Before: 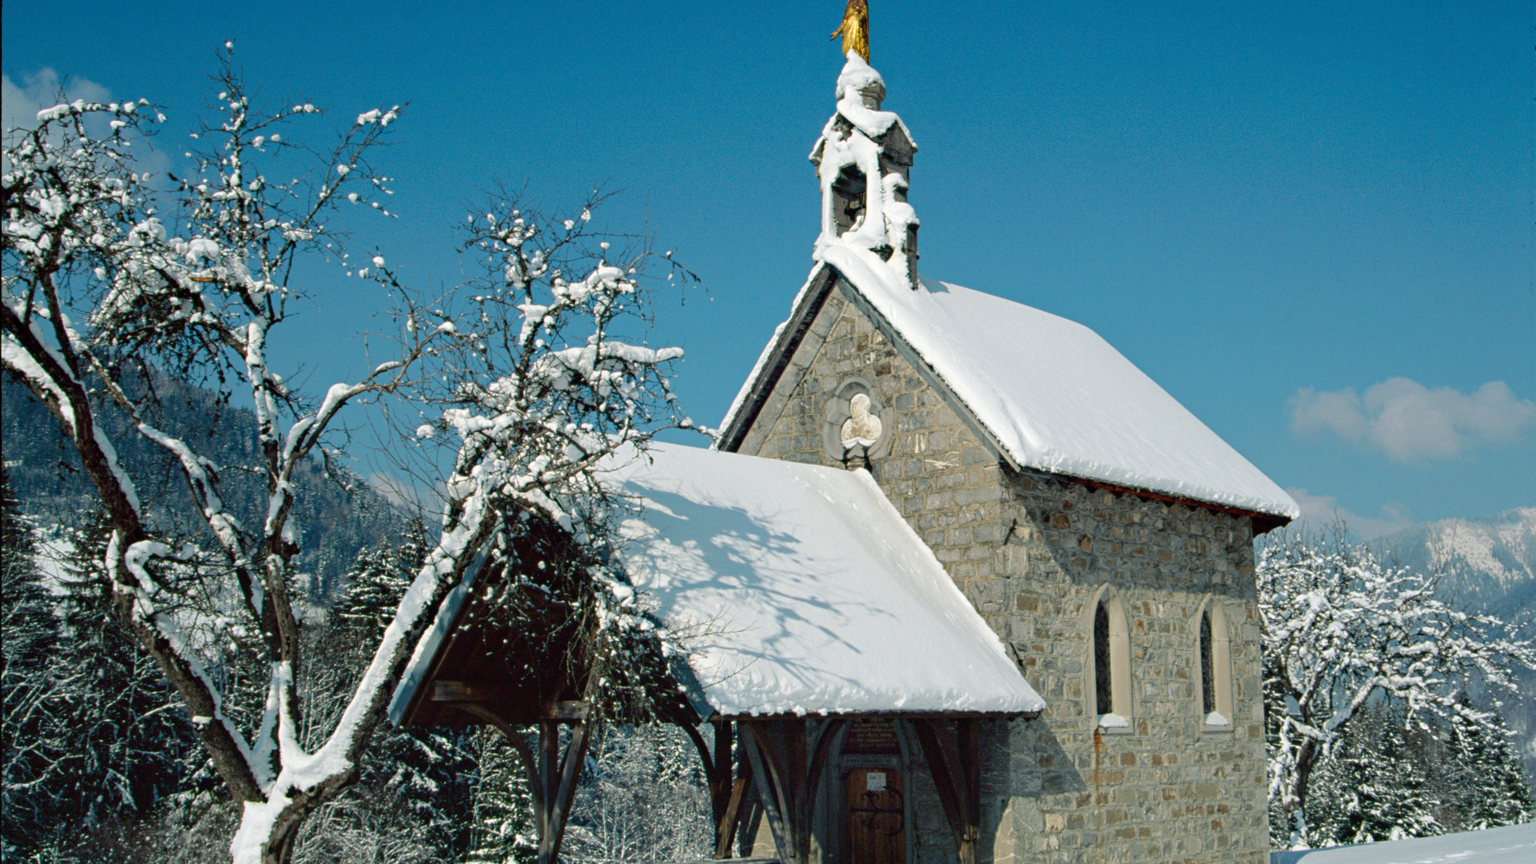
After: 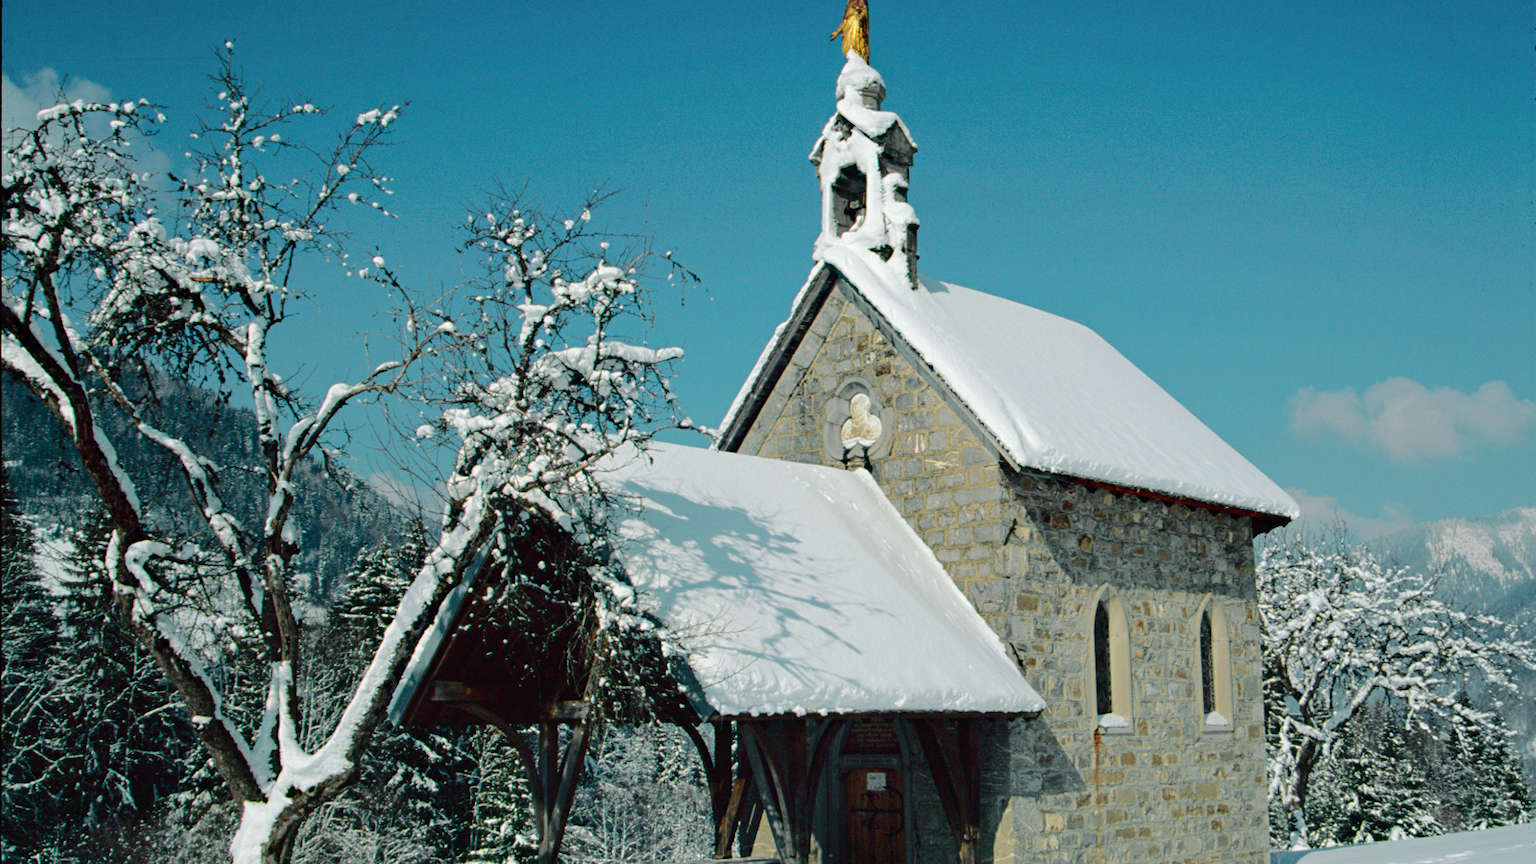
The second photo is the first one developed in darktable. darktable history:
tone curve: curves: ch0 [(0, 0.003) (0.211, 0.174) (0.482, 0.519) (0.843, 0.821) (0.992, 0.971)]; ch1 [(0, 0) (0.276, 0.206) (0.393, 0.364) (0.482, 0.477) (0.506, 0.5) (0.523, 0.523) (0.572, 0.592) (0.695, 0.767) (1, 1)]; ch2 [(0, 0) (0.438, 0.456) (0.498, 0.497) (0.536, 0.527) (0.562, 0.584) (0.619, 0.602) (0.698, 0.698) (1, 1)], color space Lab, independent channels, preserve colors none
